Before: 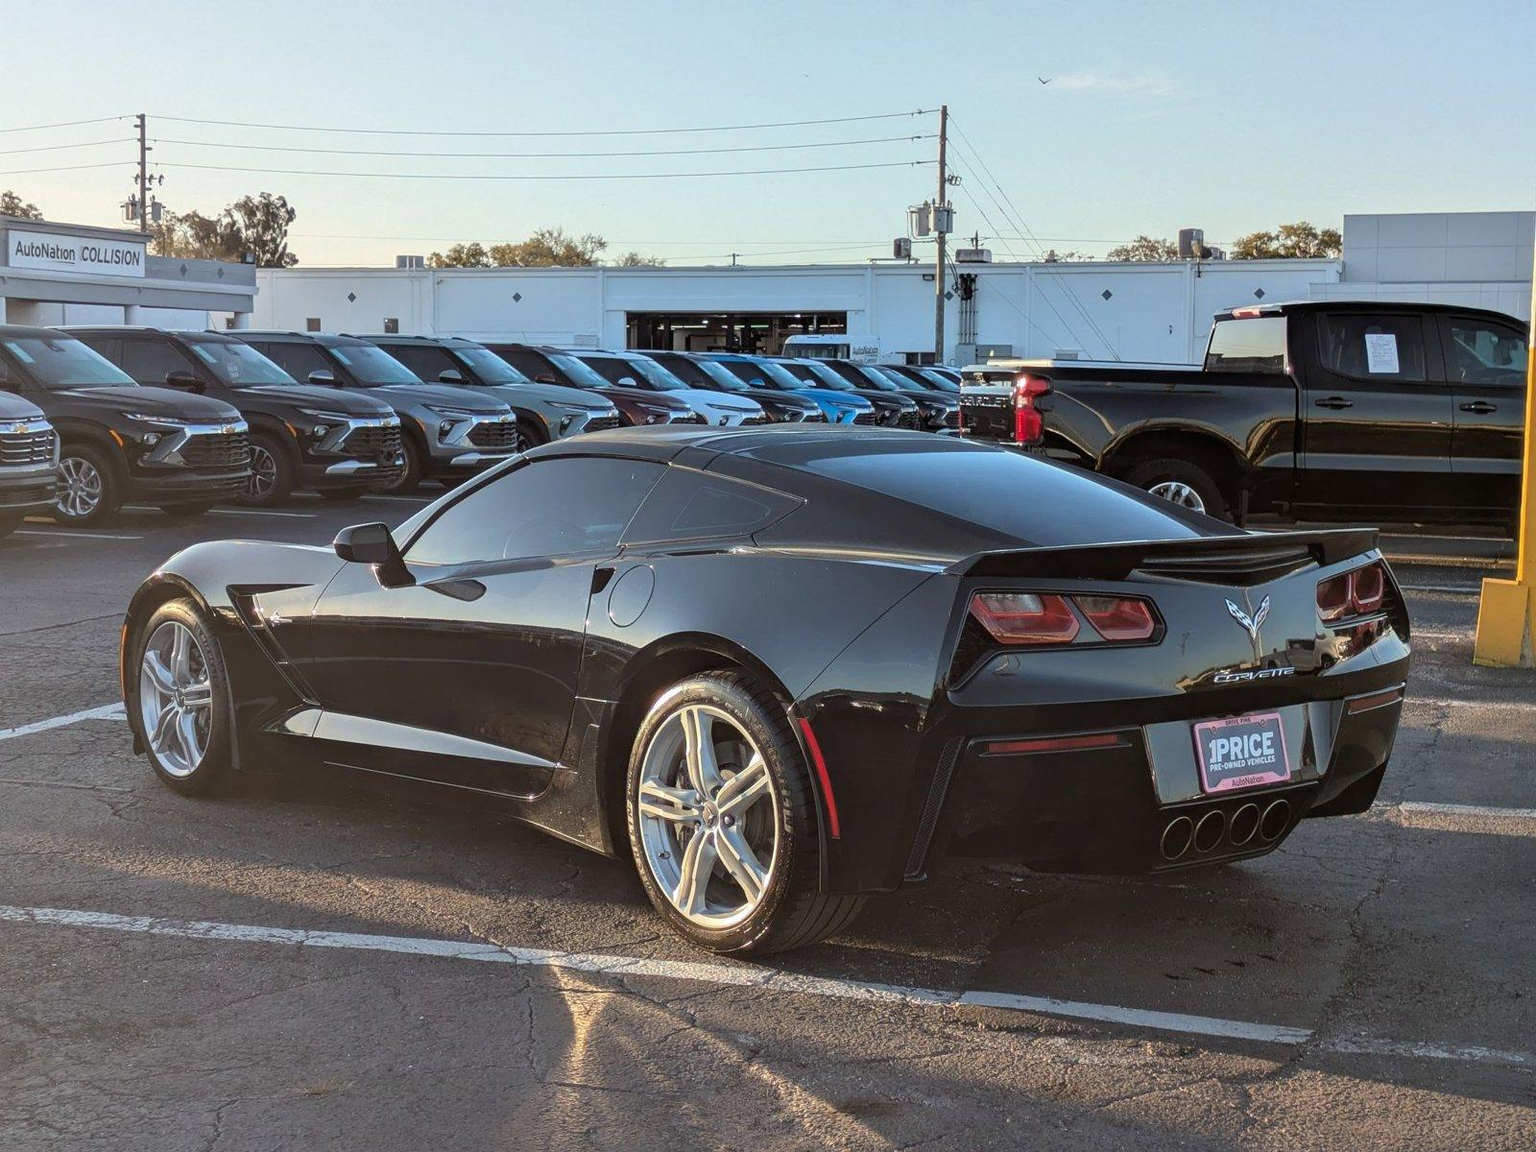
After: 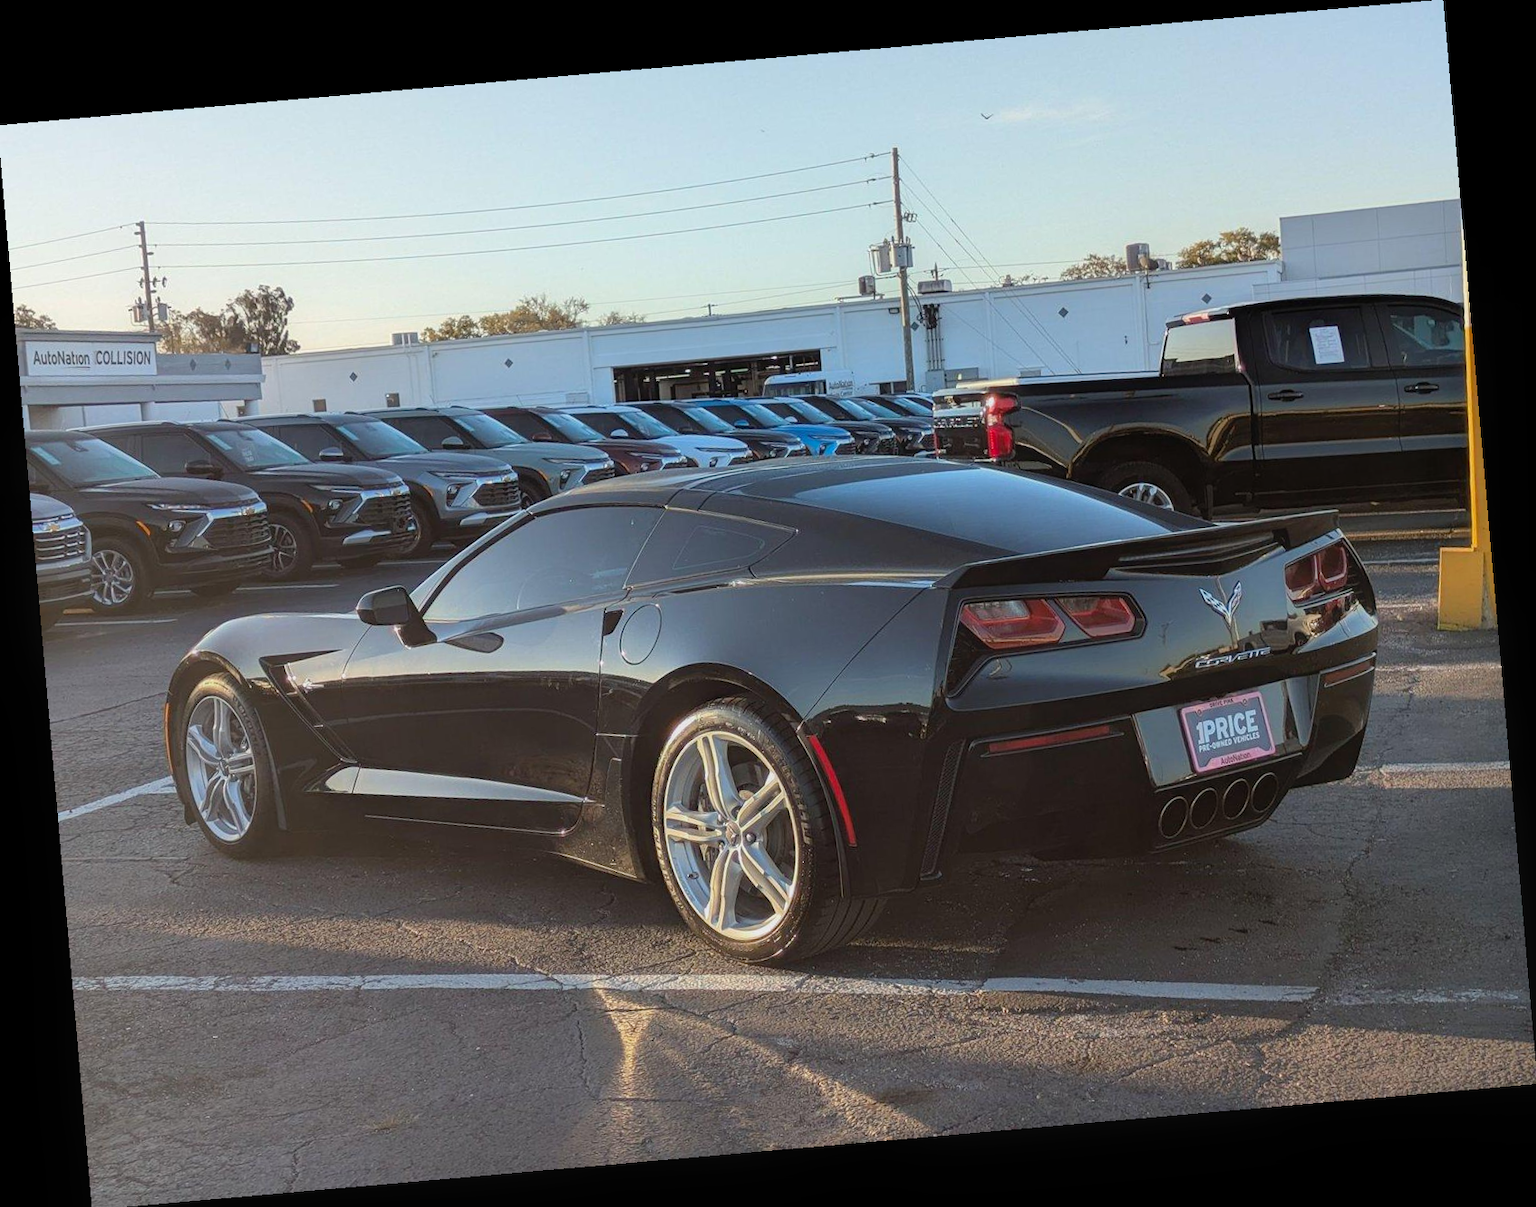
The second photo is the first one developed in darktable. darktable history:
rotate and perspective: rotation -4.98°, automatic cropping off
crop and rotate: left 0.126%
contrast equalizer: y [[0.5, 0.486, 0.447, 0.446, 0.489, 0.5], [0.5 ×6], [0.5 ×6], [0 ×6], [0 ×6]]
